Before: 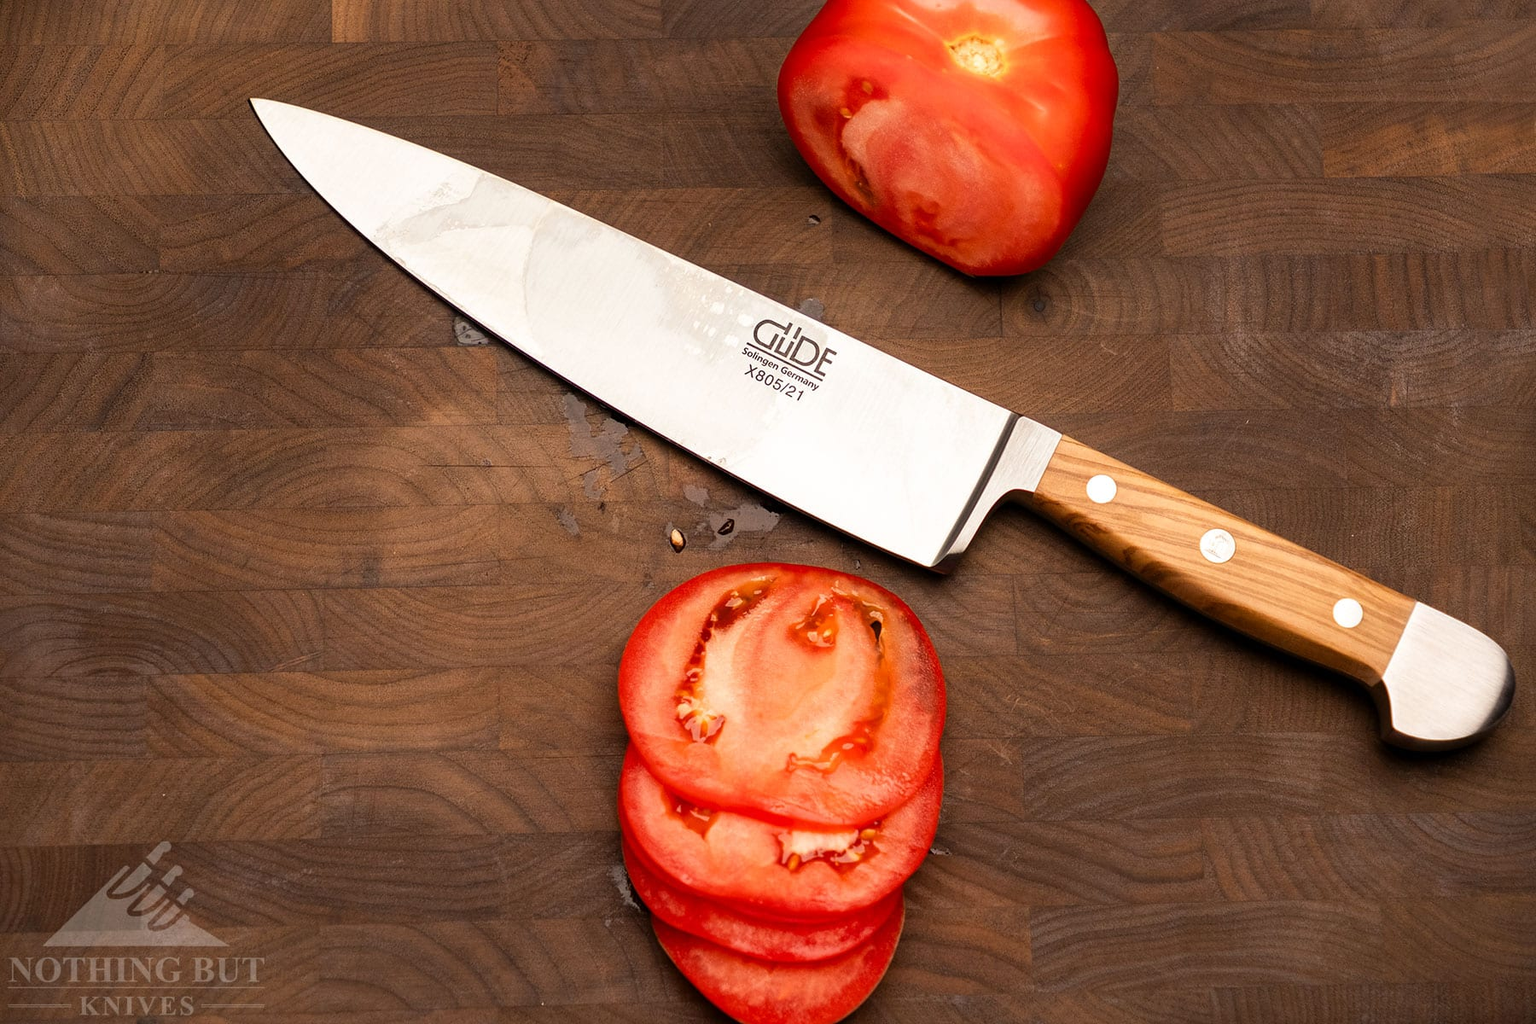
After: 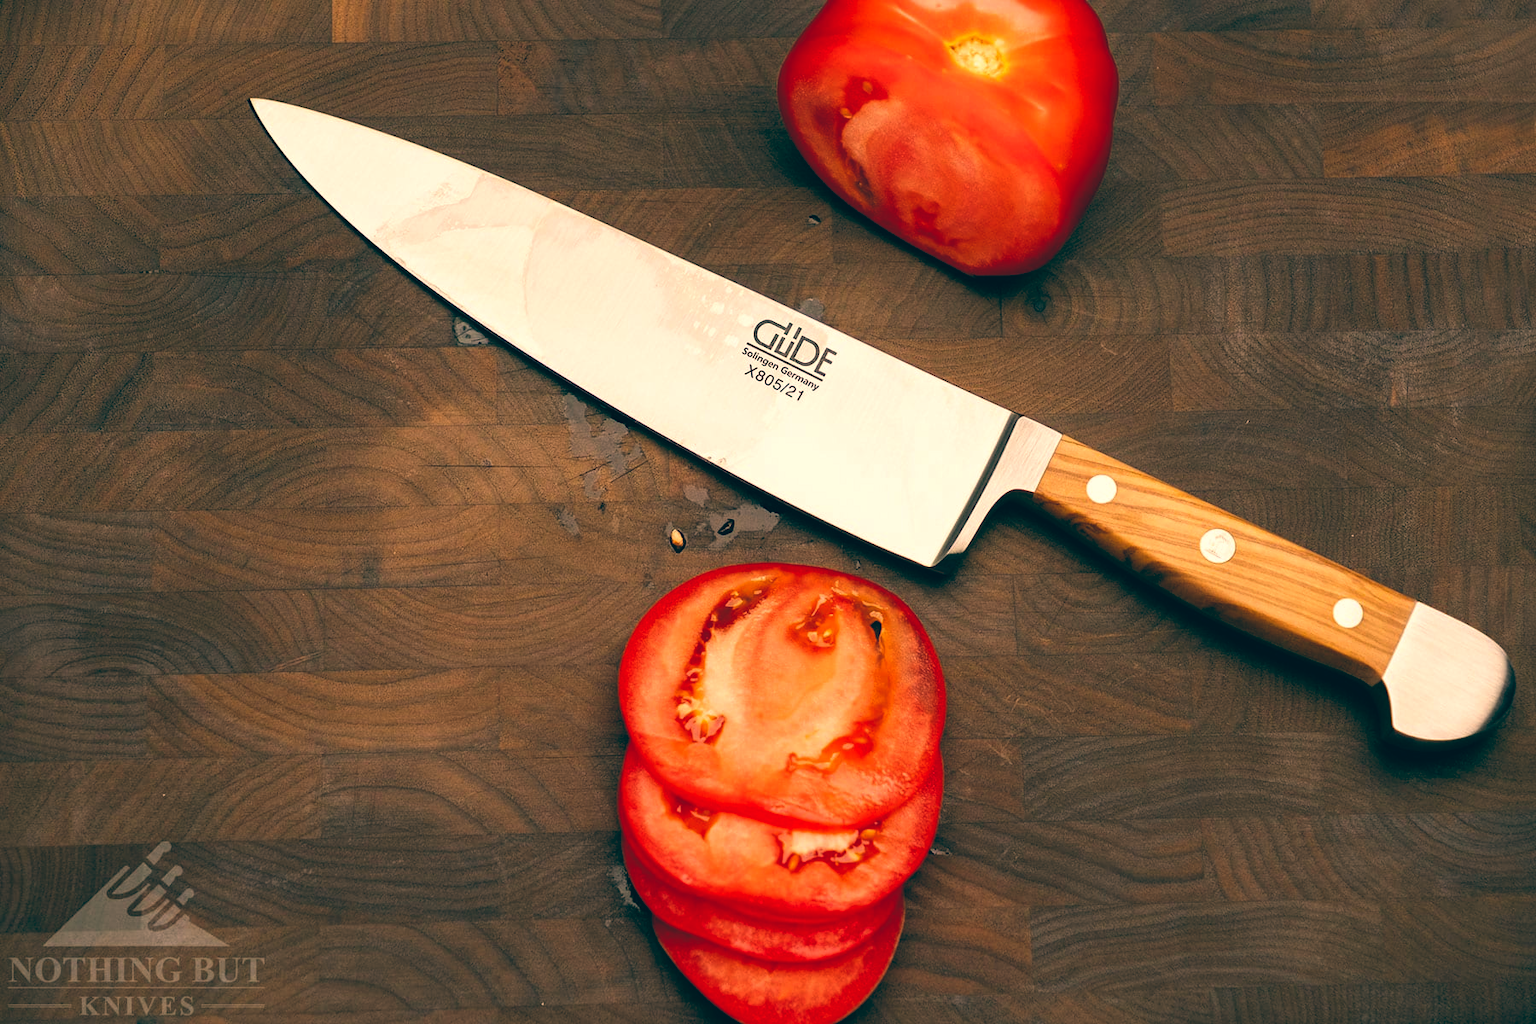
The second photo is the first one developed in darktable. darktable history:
color balance rgb: shadows lift › hue 87.51°, highlights gain › chroma 1.62%, highlights gain › hue 55.1°, global offset › chroma 0.06%, global offset › hue 253.66°, linear chroma grading › global chroma 0.5%, perceptual saturation grading › global saturation 16.38%
color balance: lift [1.005, 0.99, 1.007, 1.01], gamma [1, 0.979, 1.011, 1.021], gain [0.923, 1.098, 1.025, 0.902], input saturation 90.45%, contrast 7.73%, output saturation 105.91%
